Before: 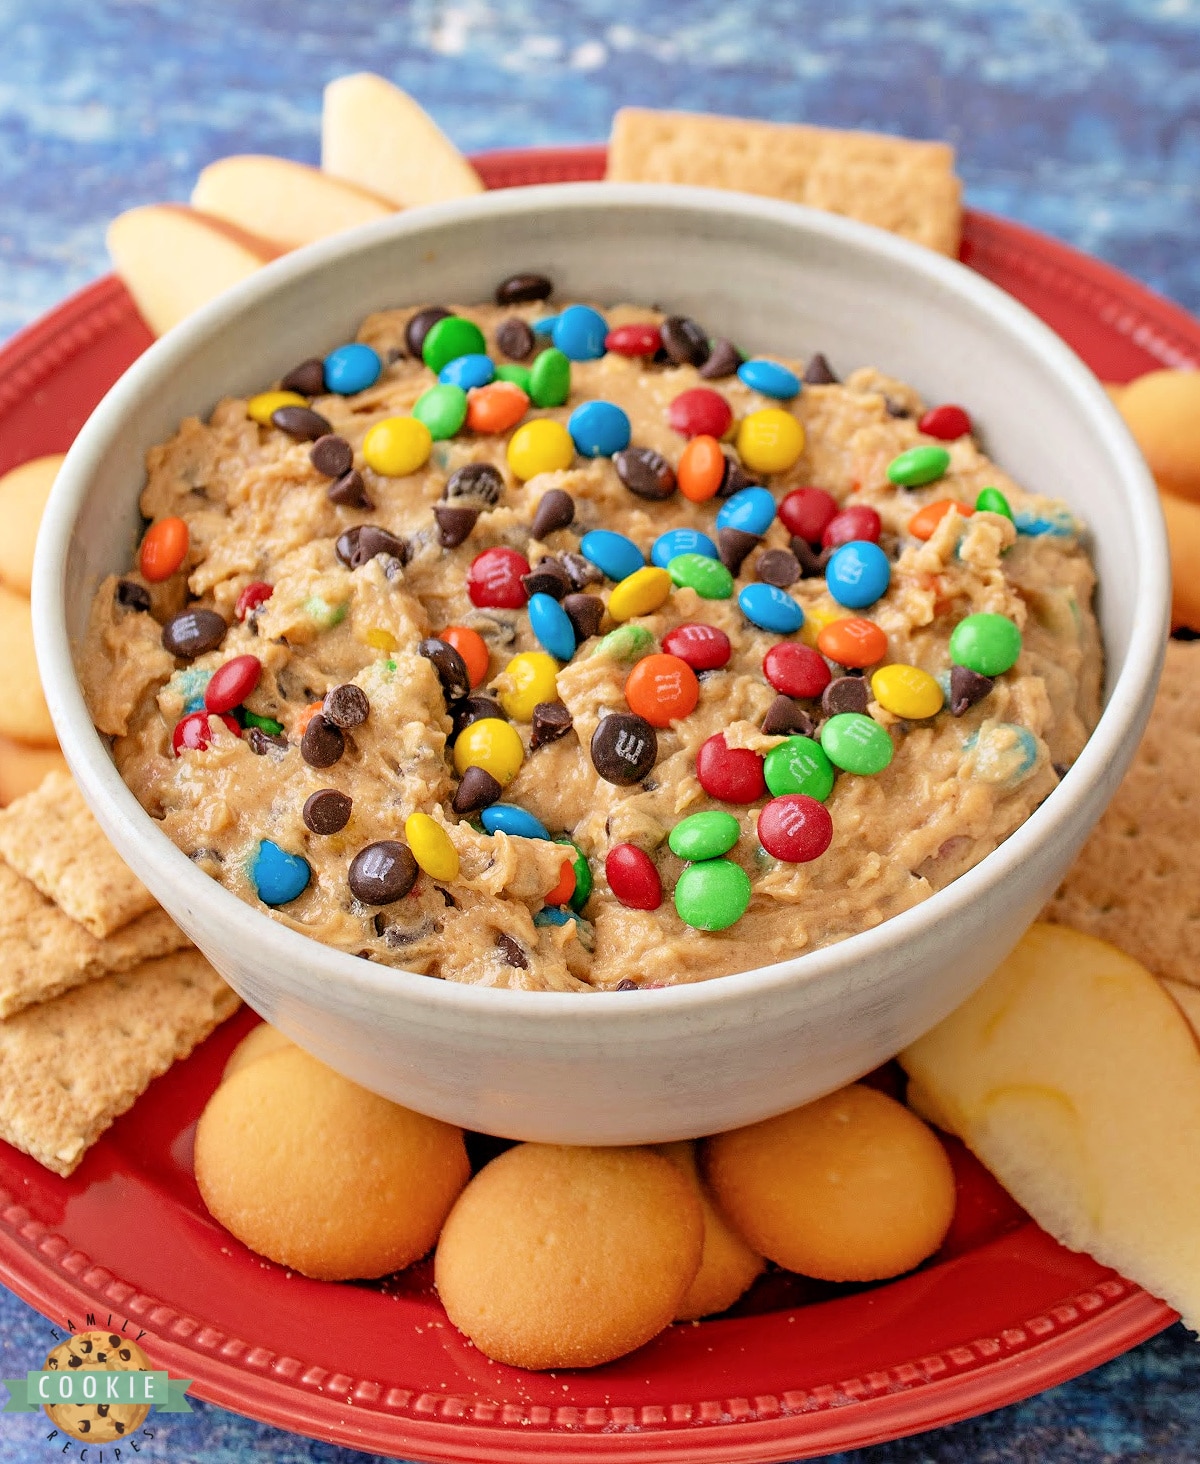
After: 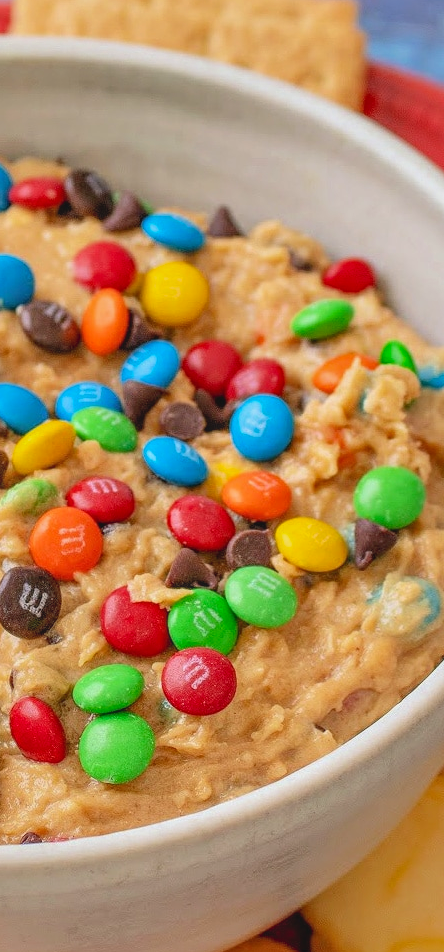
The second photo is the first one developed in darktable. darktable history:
crop and rotate: left 49.737%, top 10.088%, right 13.263%, bottom 24.851%
shadows and highlights: on, module defaults
contrast brightness saturation: contrast -0.105, brightness 0.043, saturation 0.076
local contrast: on, module defaults
